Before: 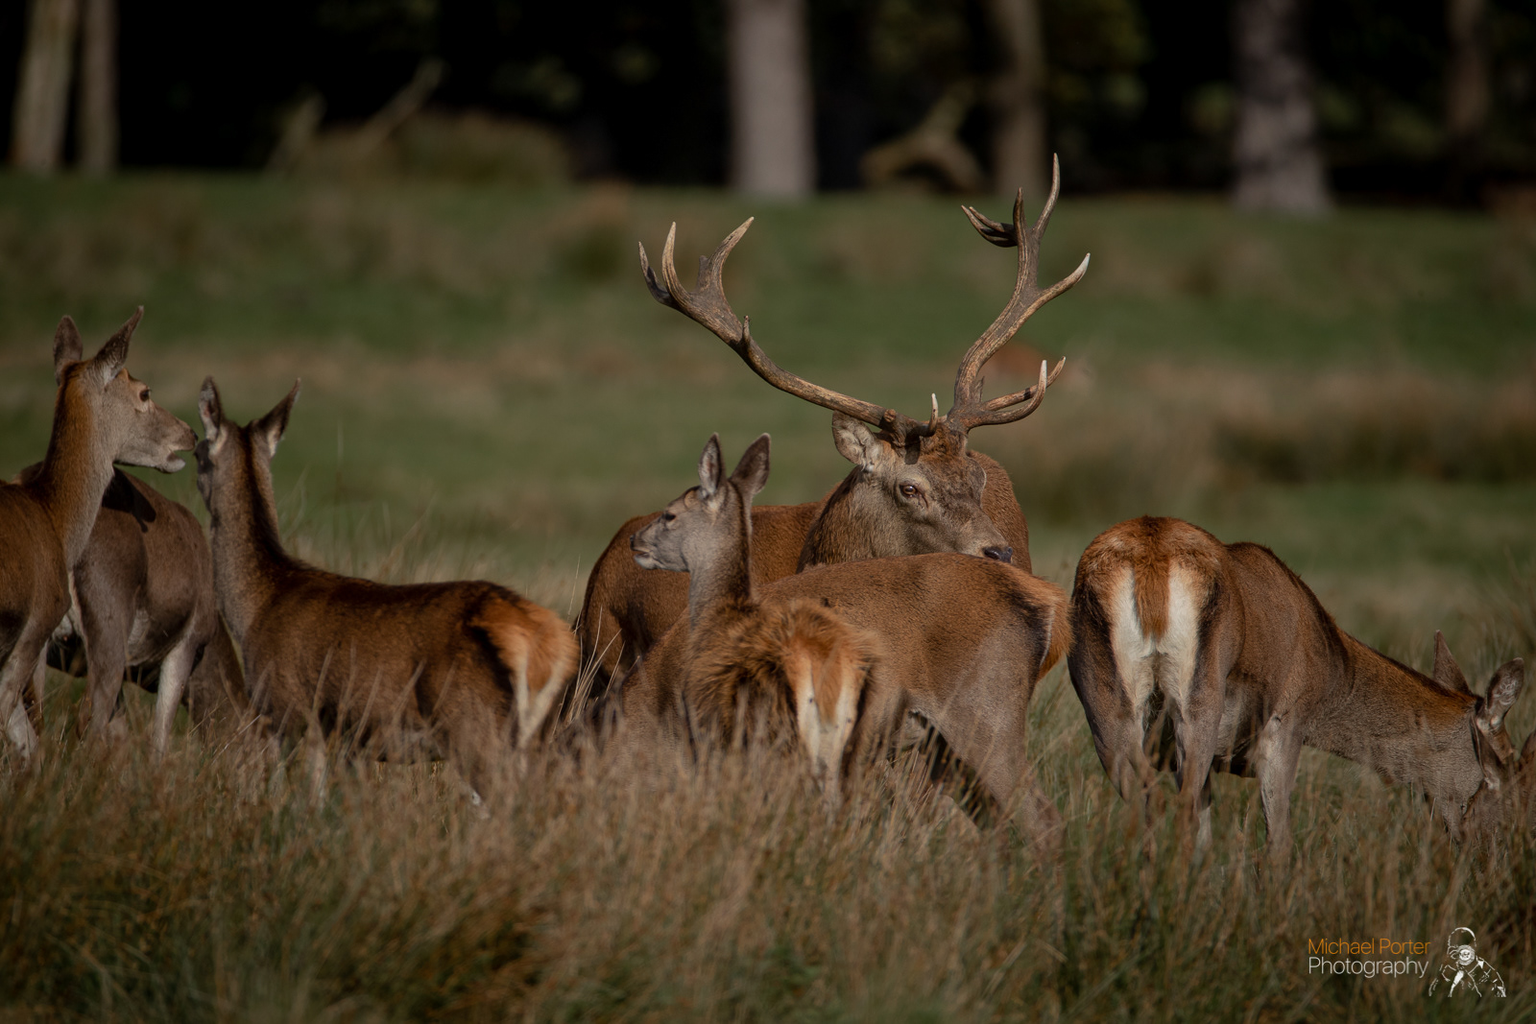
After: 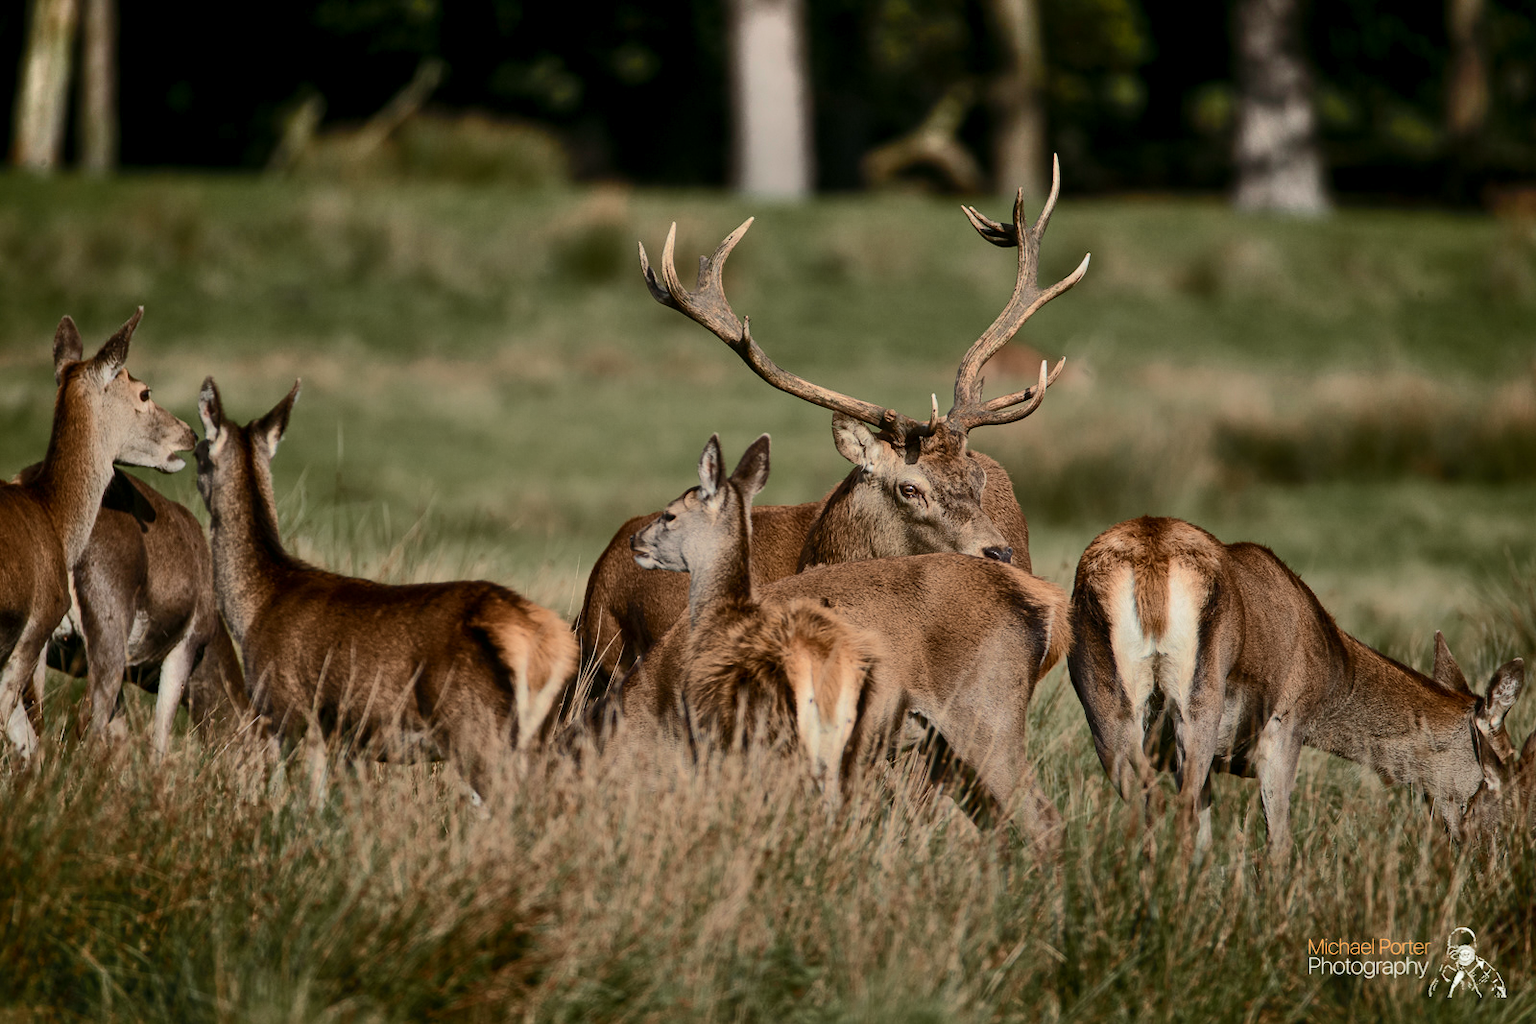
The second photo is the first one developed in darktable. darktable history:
shadows and highlights: shadows 52.42, soften with gaussian
tone curve: curves: ch0 [(0, 0) (0.21, 0.21) (0.43, 0.586) (0.65, 0.793) (1, 1)]; ch1 [(0, 0) (0.382, 0.447) (0.492, 0.484) (0.544, 0.547) (0.583, 0.578) (0.599, 0.595) (0.67, 0.673) (1, 1)]; ch2 [(0, 0) (0.411, 0.382) (0.492, 0.5) (0.531, 0.534) (0.56, 0.573) (0.599, 0.602) (0.696, 0.693) (1, 1)], color space Lab, independent channels, preserve colors none
